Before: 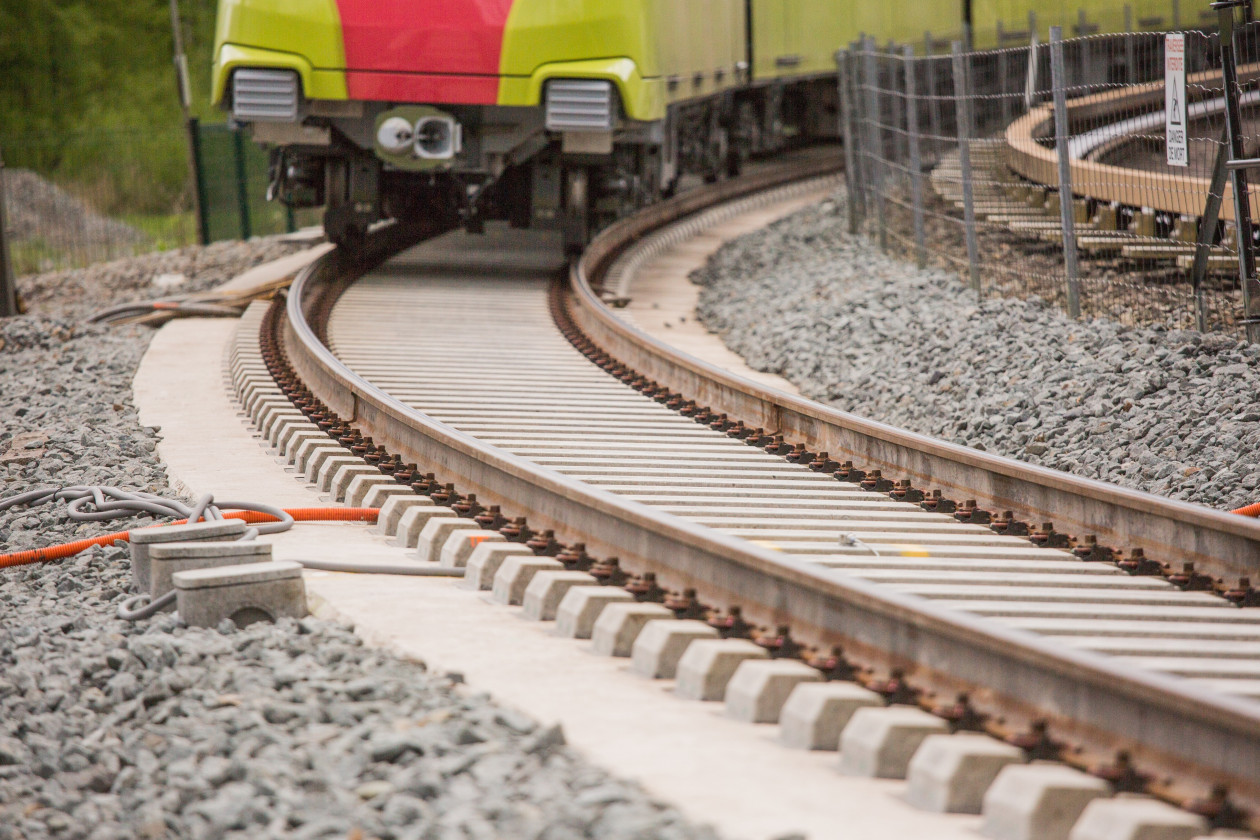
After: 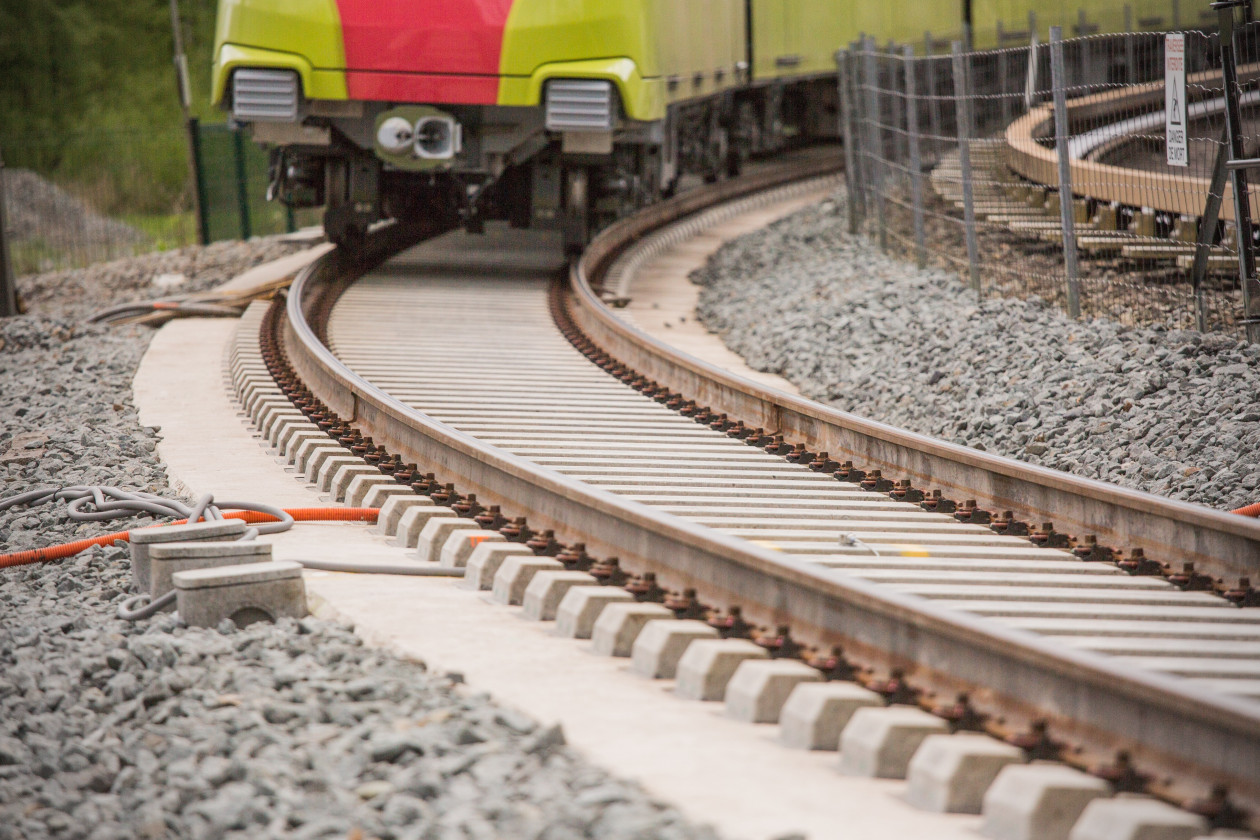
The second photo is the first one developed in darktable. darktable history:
vignetting: fall-off radius 60.92%
